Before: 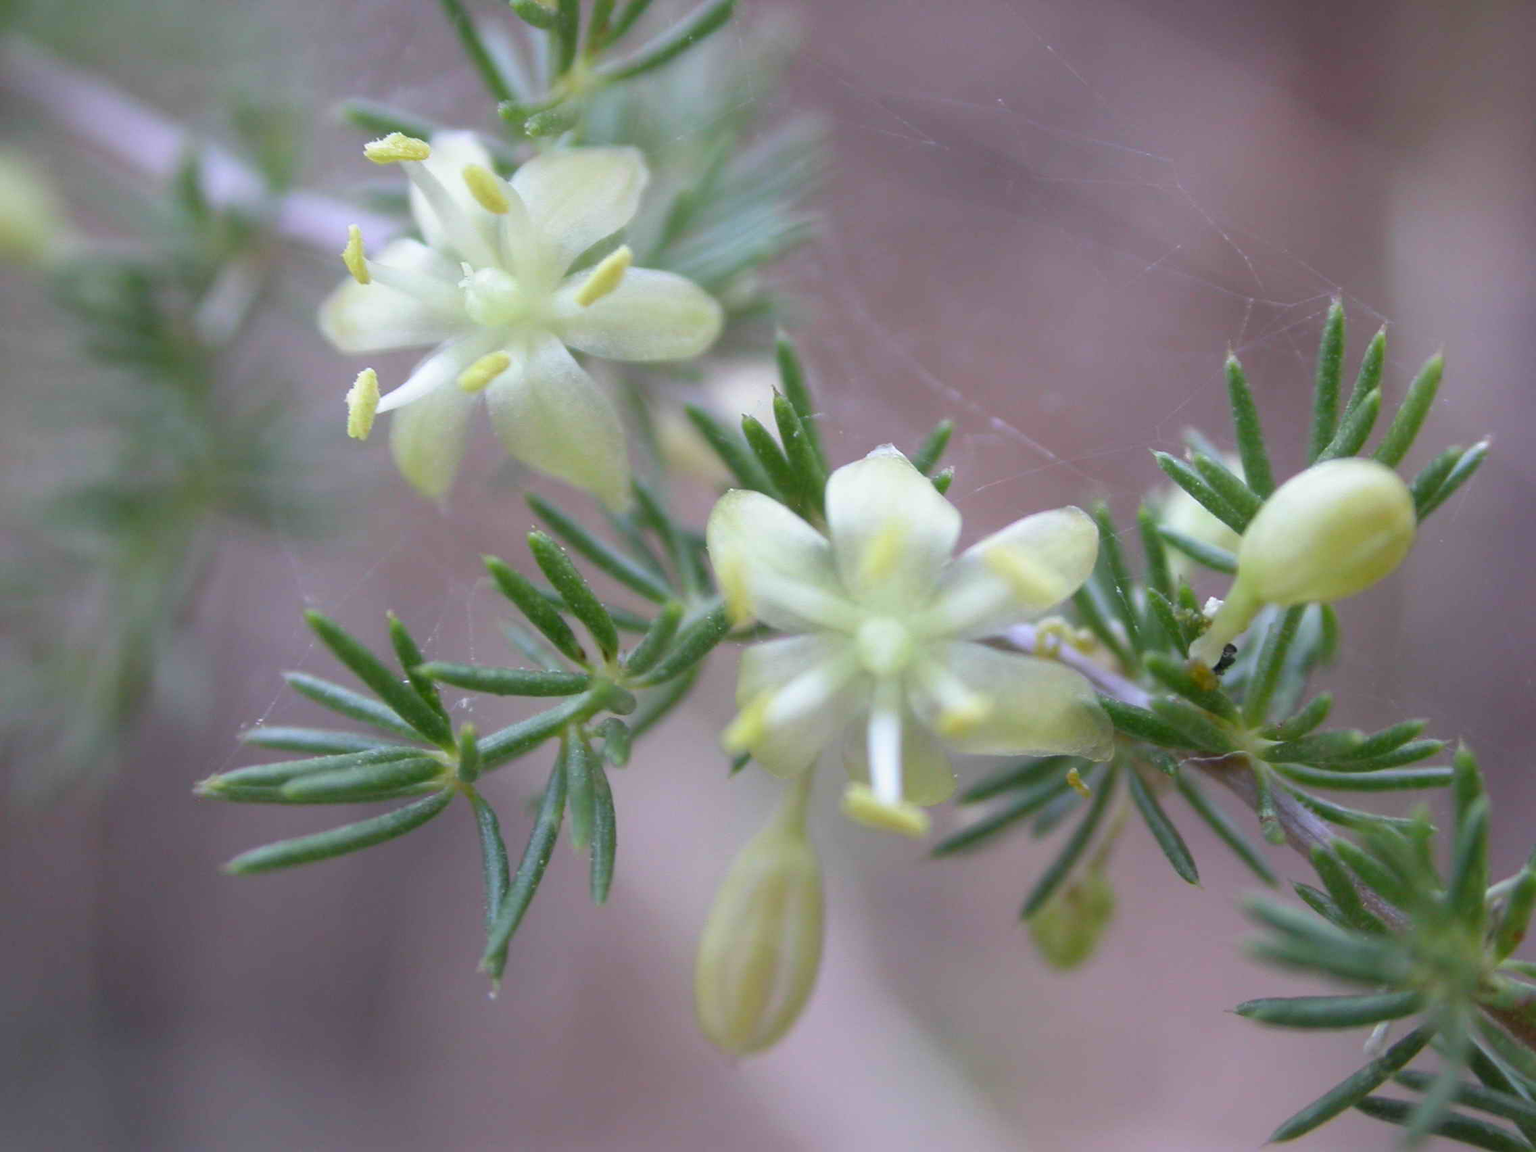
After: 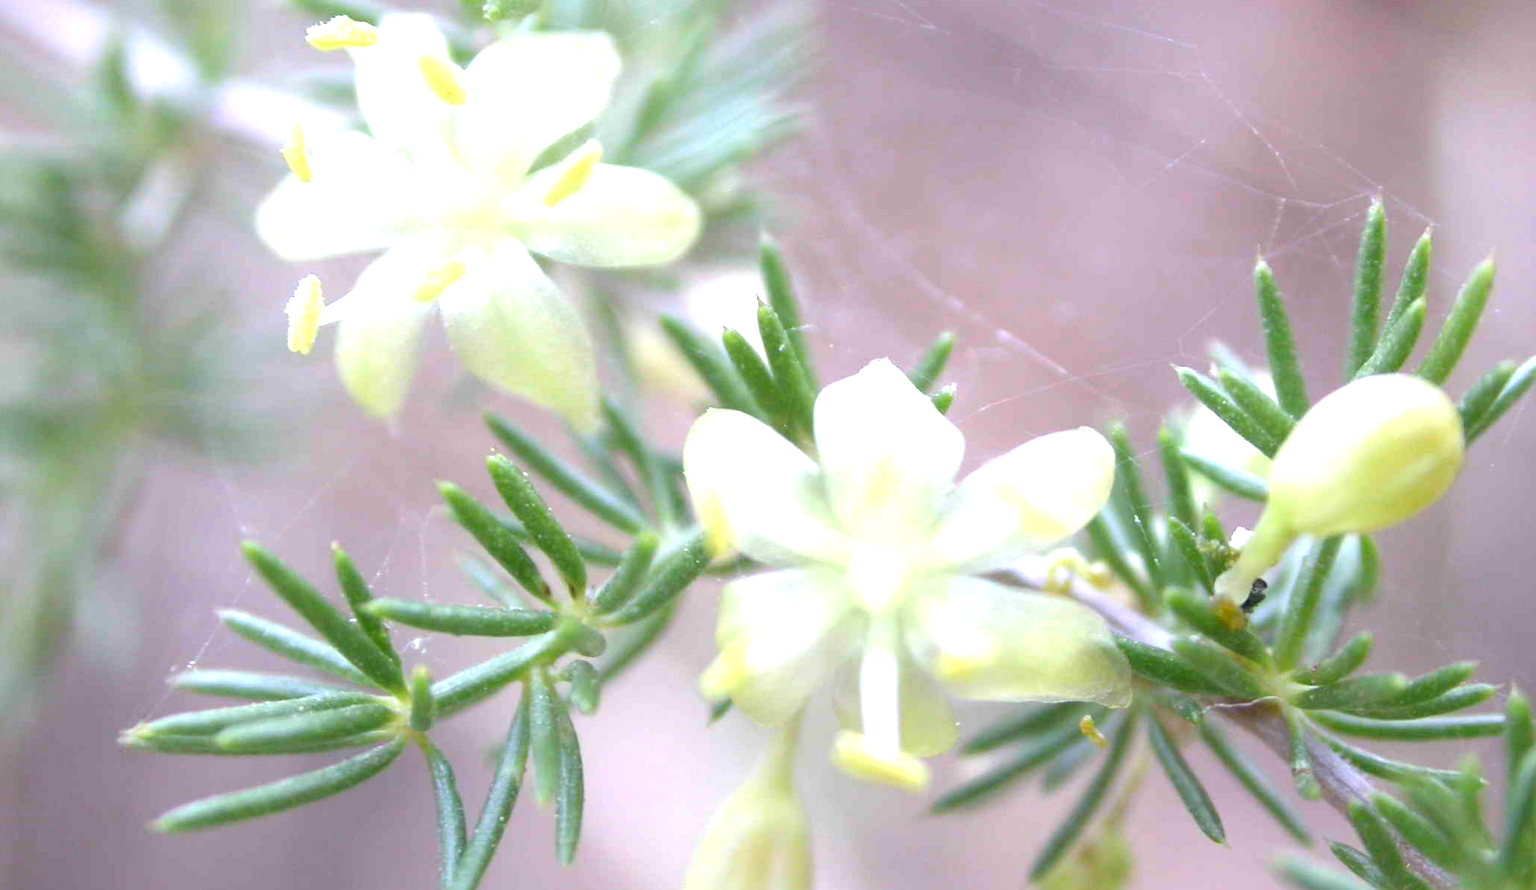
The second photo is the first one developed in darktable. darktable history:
crop: left 5.596%, top 10.314%, right 3.534%, bottom 19.395%
exposure: exposure 1.2 EV, compensate highlight preservation false
